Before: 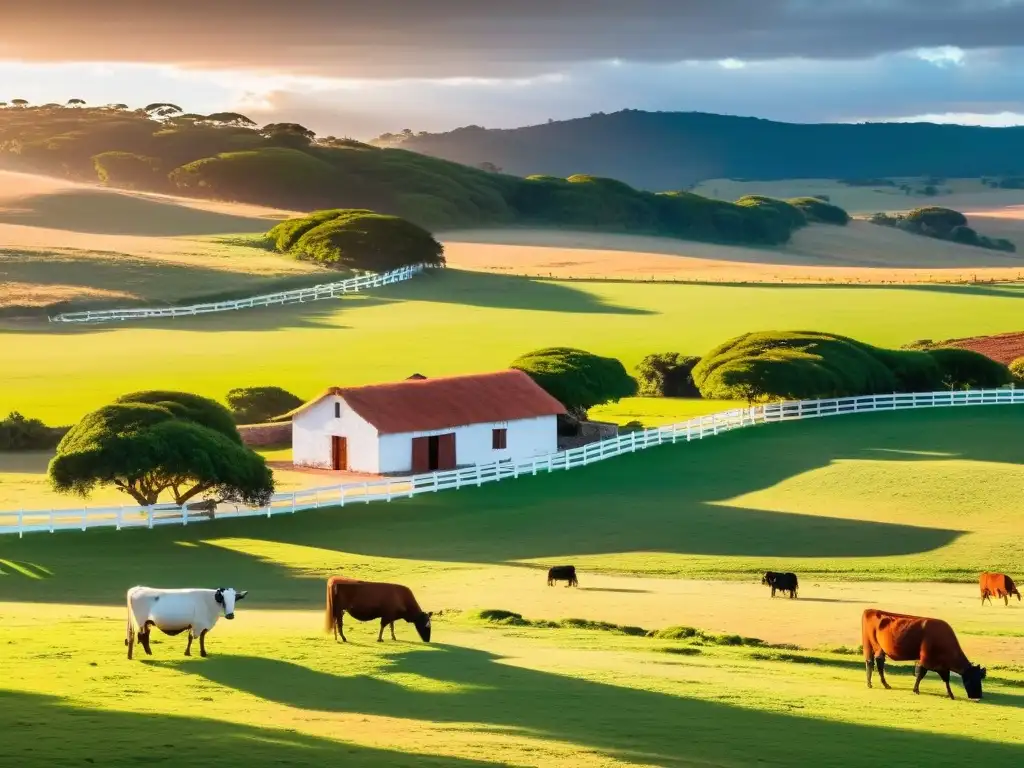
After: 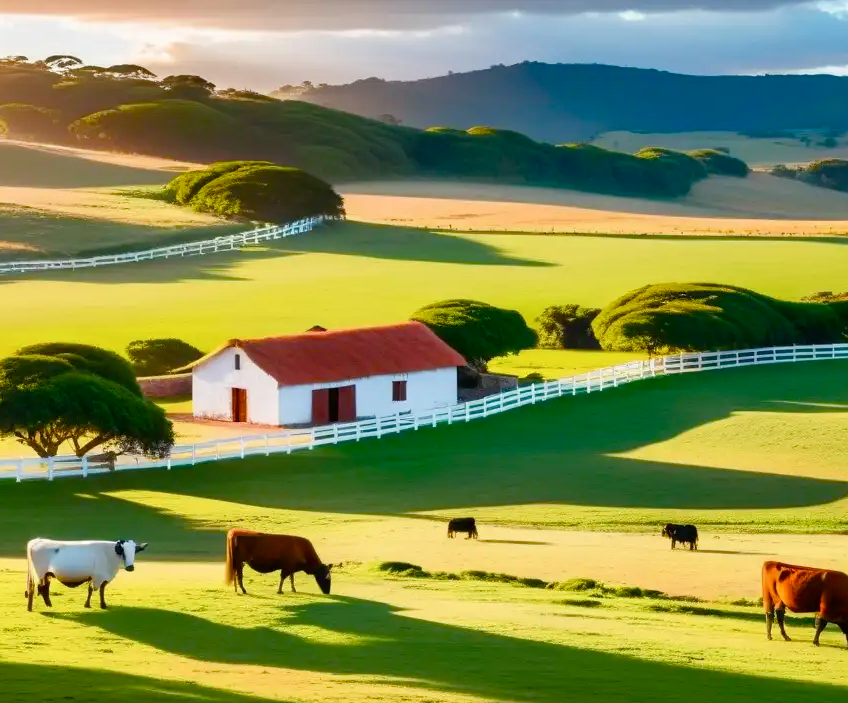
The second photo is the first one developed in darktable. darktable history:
crop: left 9.807%, top 6.259%, right 7.334%, bottom 2.177%
color balance rgb: perceptual saturation grading › global saturation 20%, perceptual saturation grading › highlights -25%, perceptual saturation grading › shadows 50%
